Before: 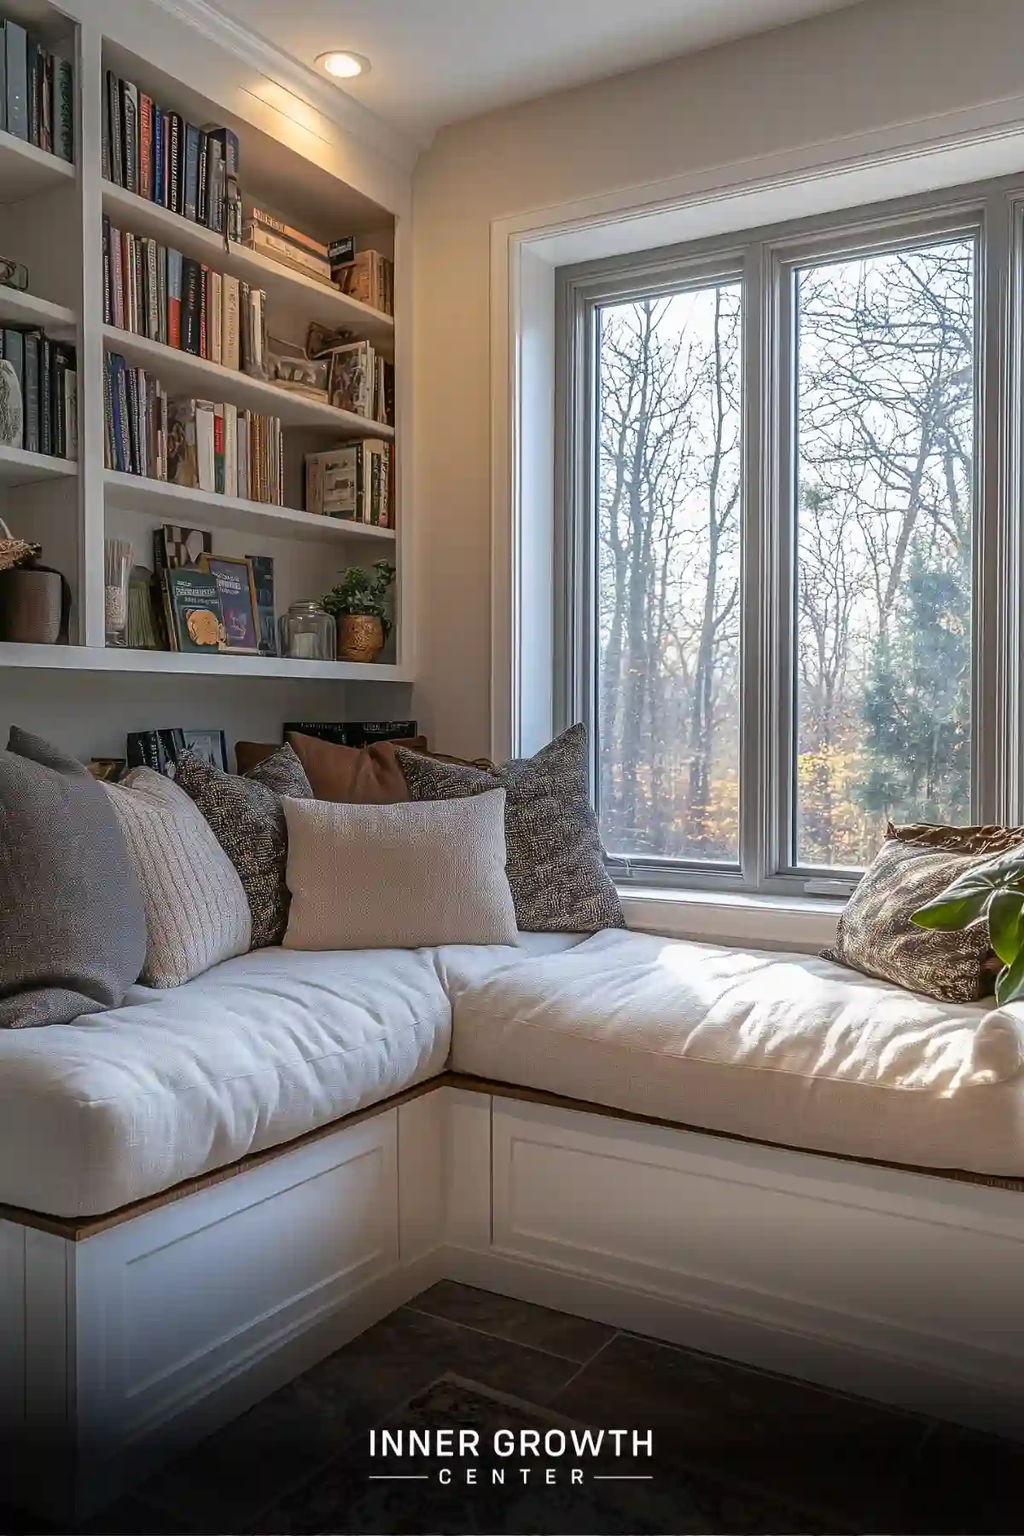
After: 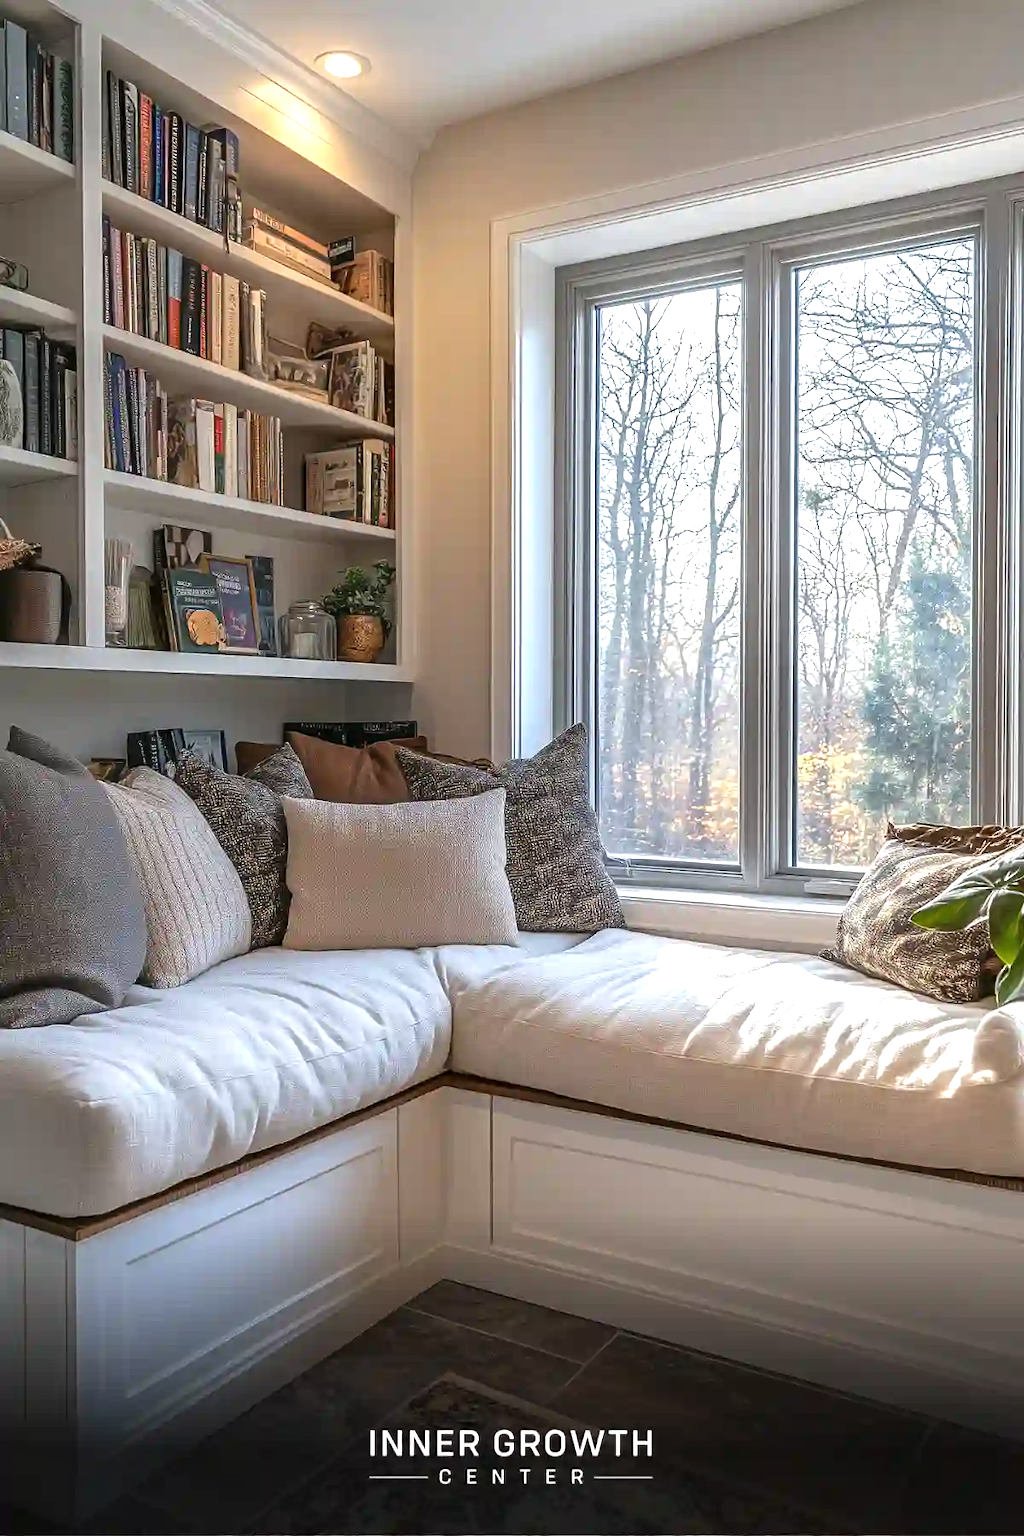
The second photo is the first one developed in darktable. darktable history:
contrast equalizer: y [[0.515 ×6], [0.507 ×6], [0.425 ×6], [0 ×6], [0 ×6]]
exposure: black level correction -0.002, exposure 0.541 EV, compensate highlight preservation false
